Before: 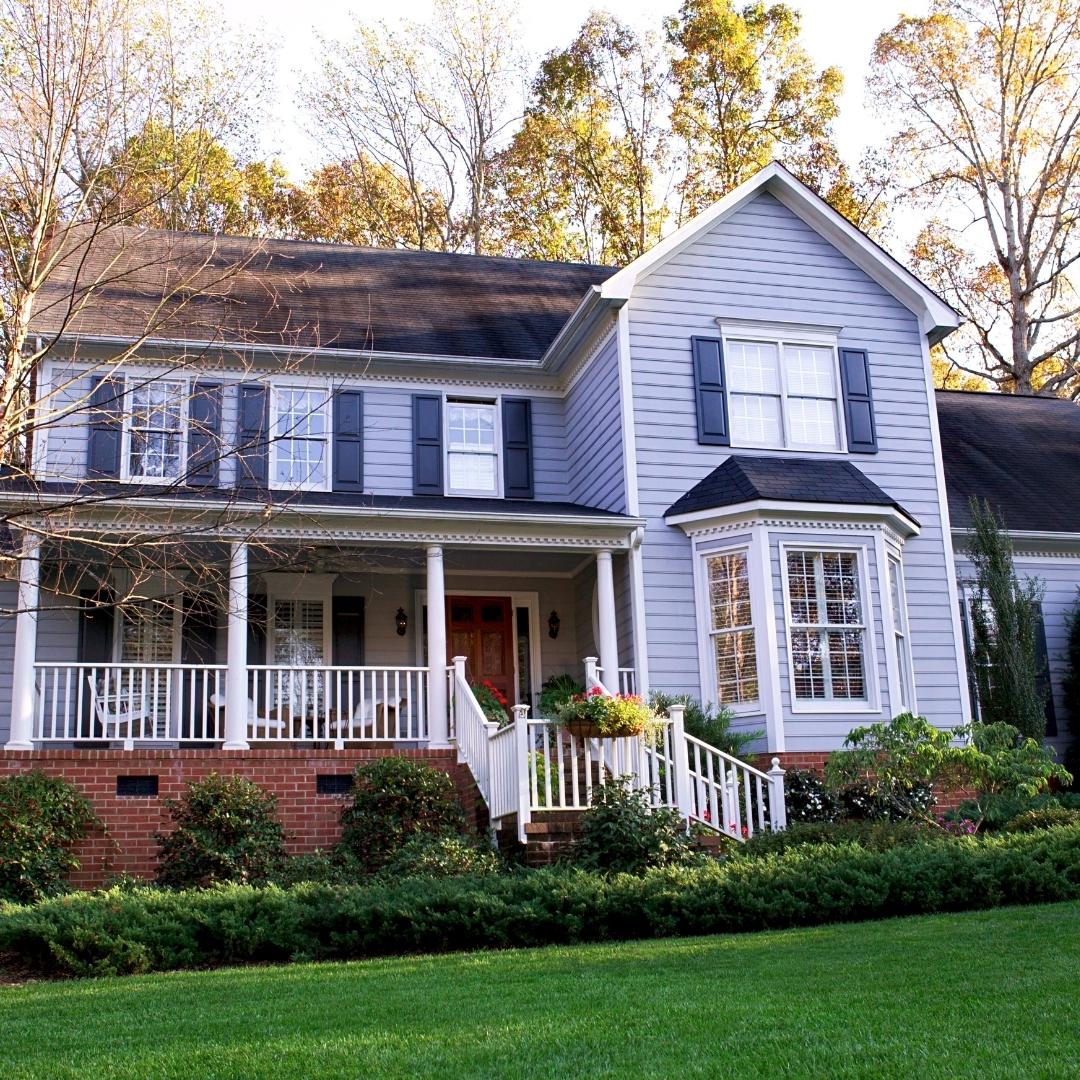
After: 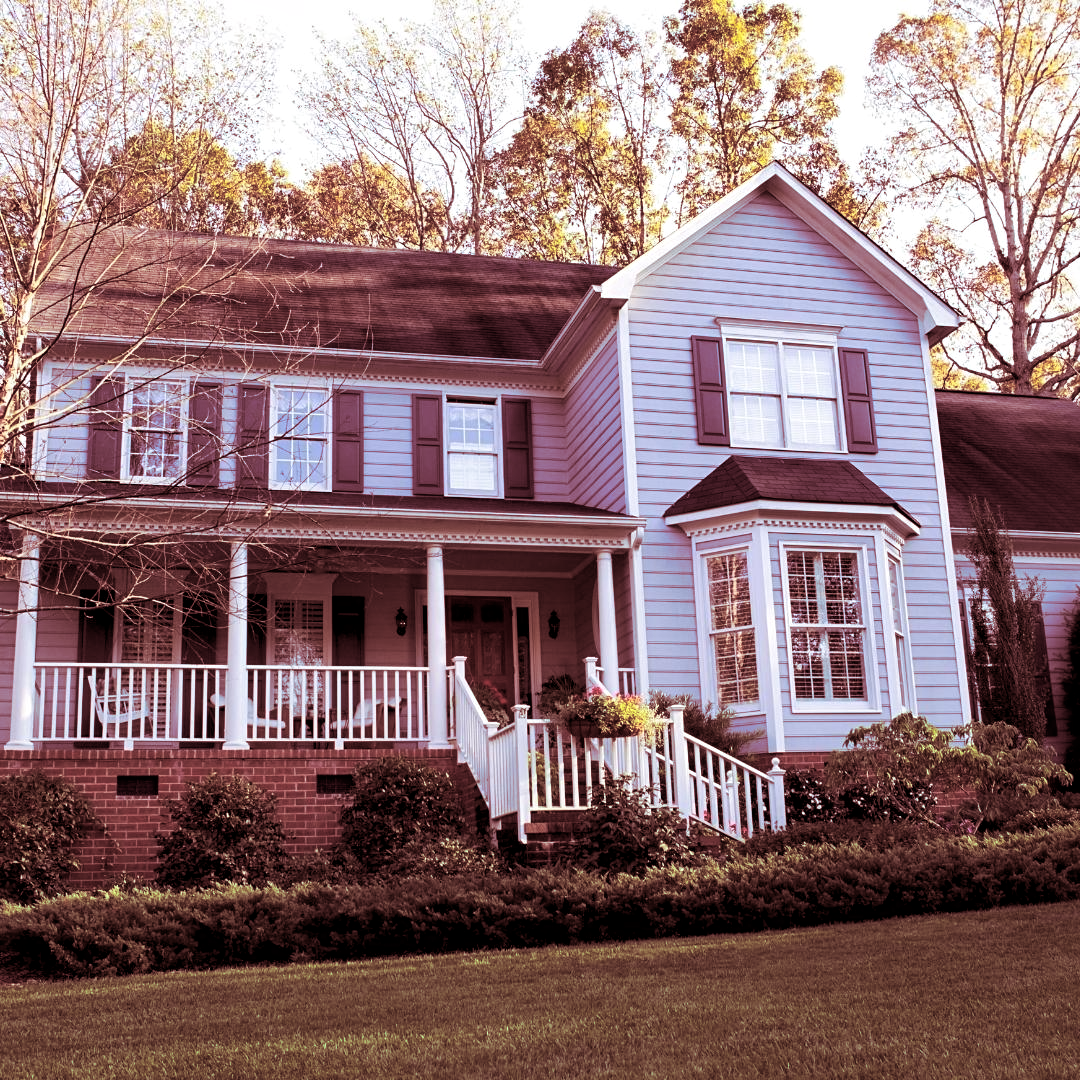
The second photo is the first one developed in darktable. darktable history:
local contrast: mode bilateral grid, contrast 20, coarseness 50, detail 120%, midtone range 0.2
split-toning: highlights › saturation 0, balance -61.83
